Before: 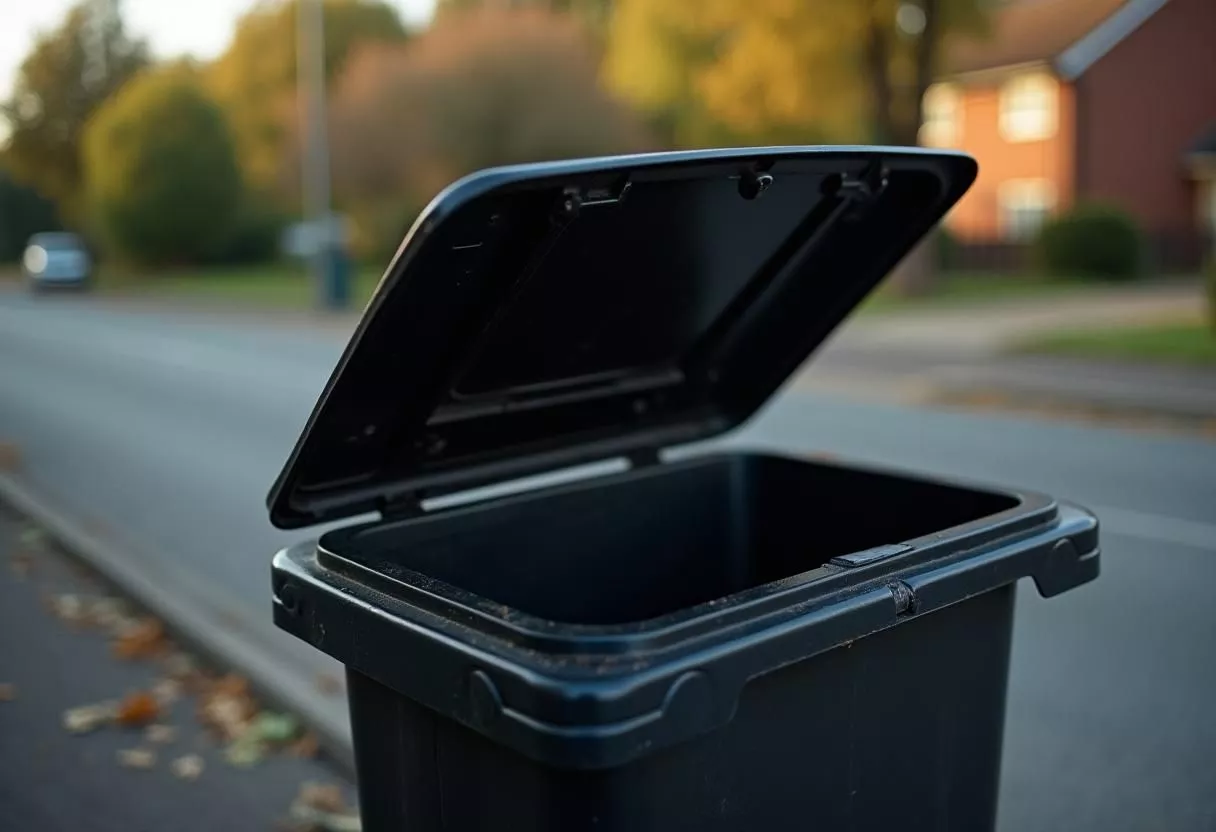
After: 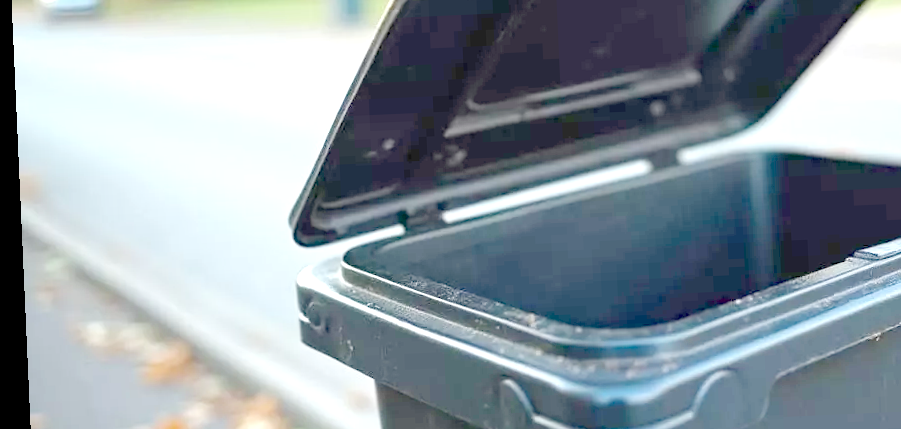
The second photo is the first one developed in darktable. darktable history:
rotate and perspective: rotation -2.56°, automatic cropping off
crop: top 36.498%, right 27.964%, bottom 14.995%
exposure: exposure 0.943 EV
